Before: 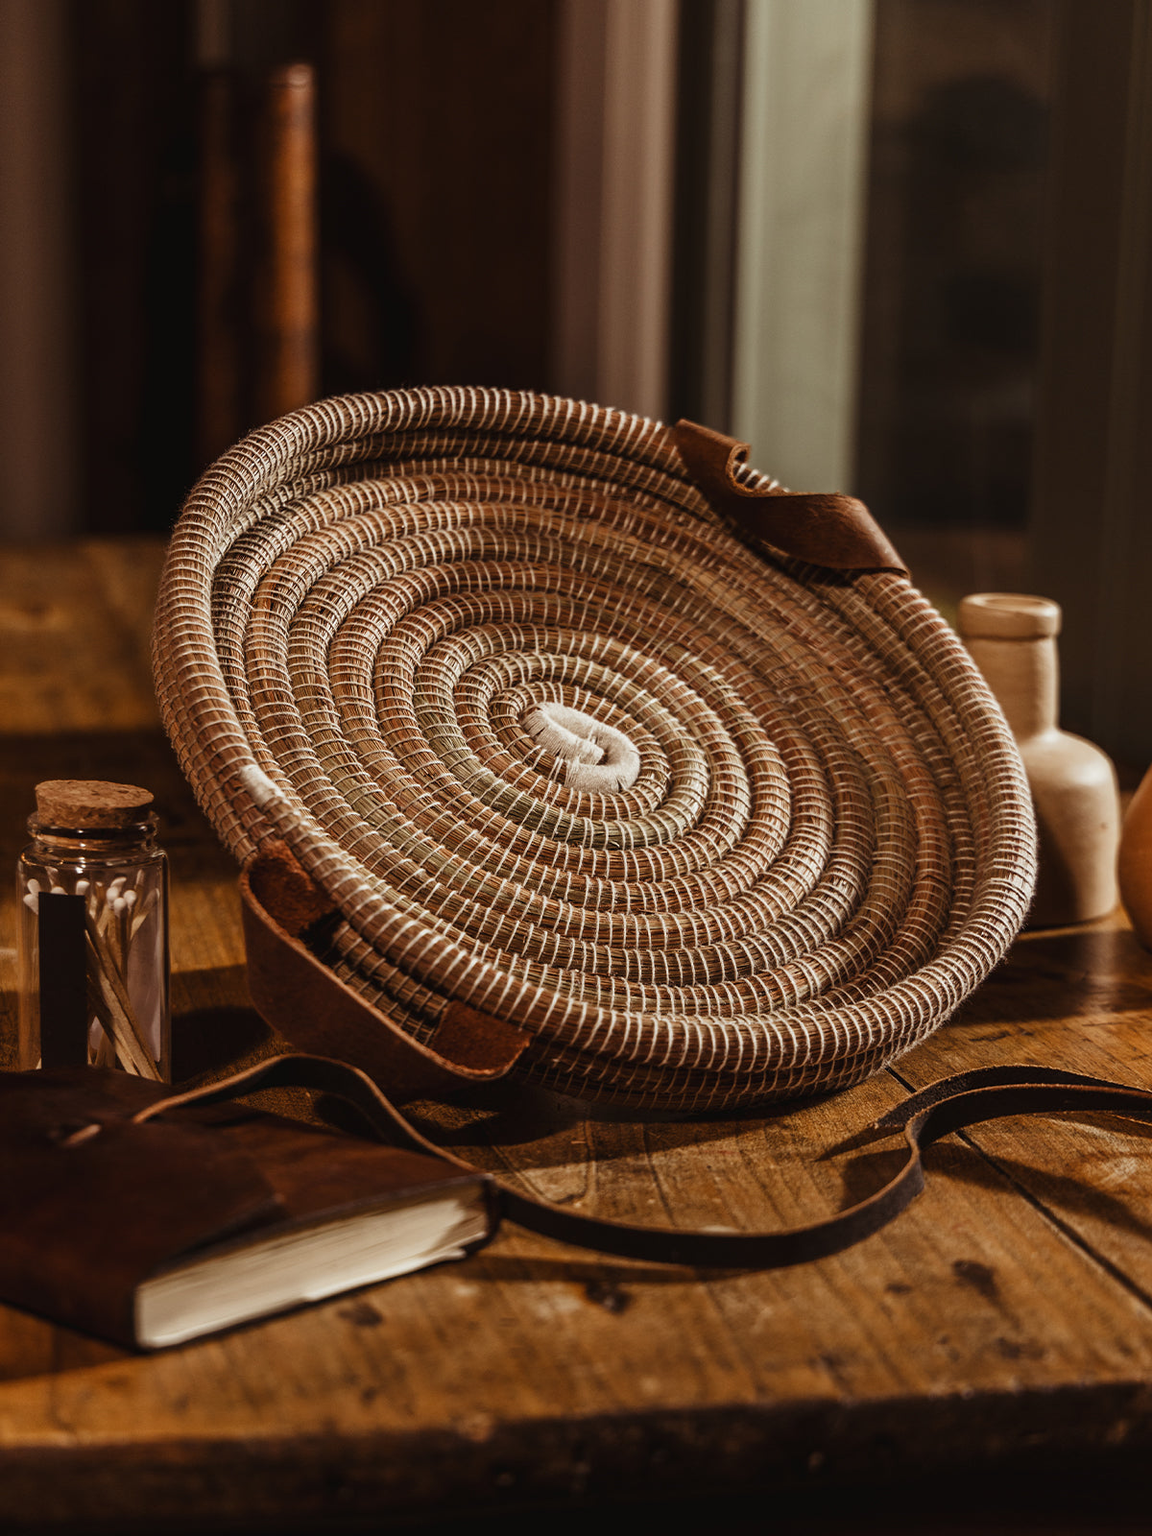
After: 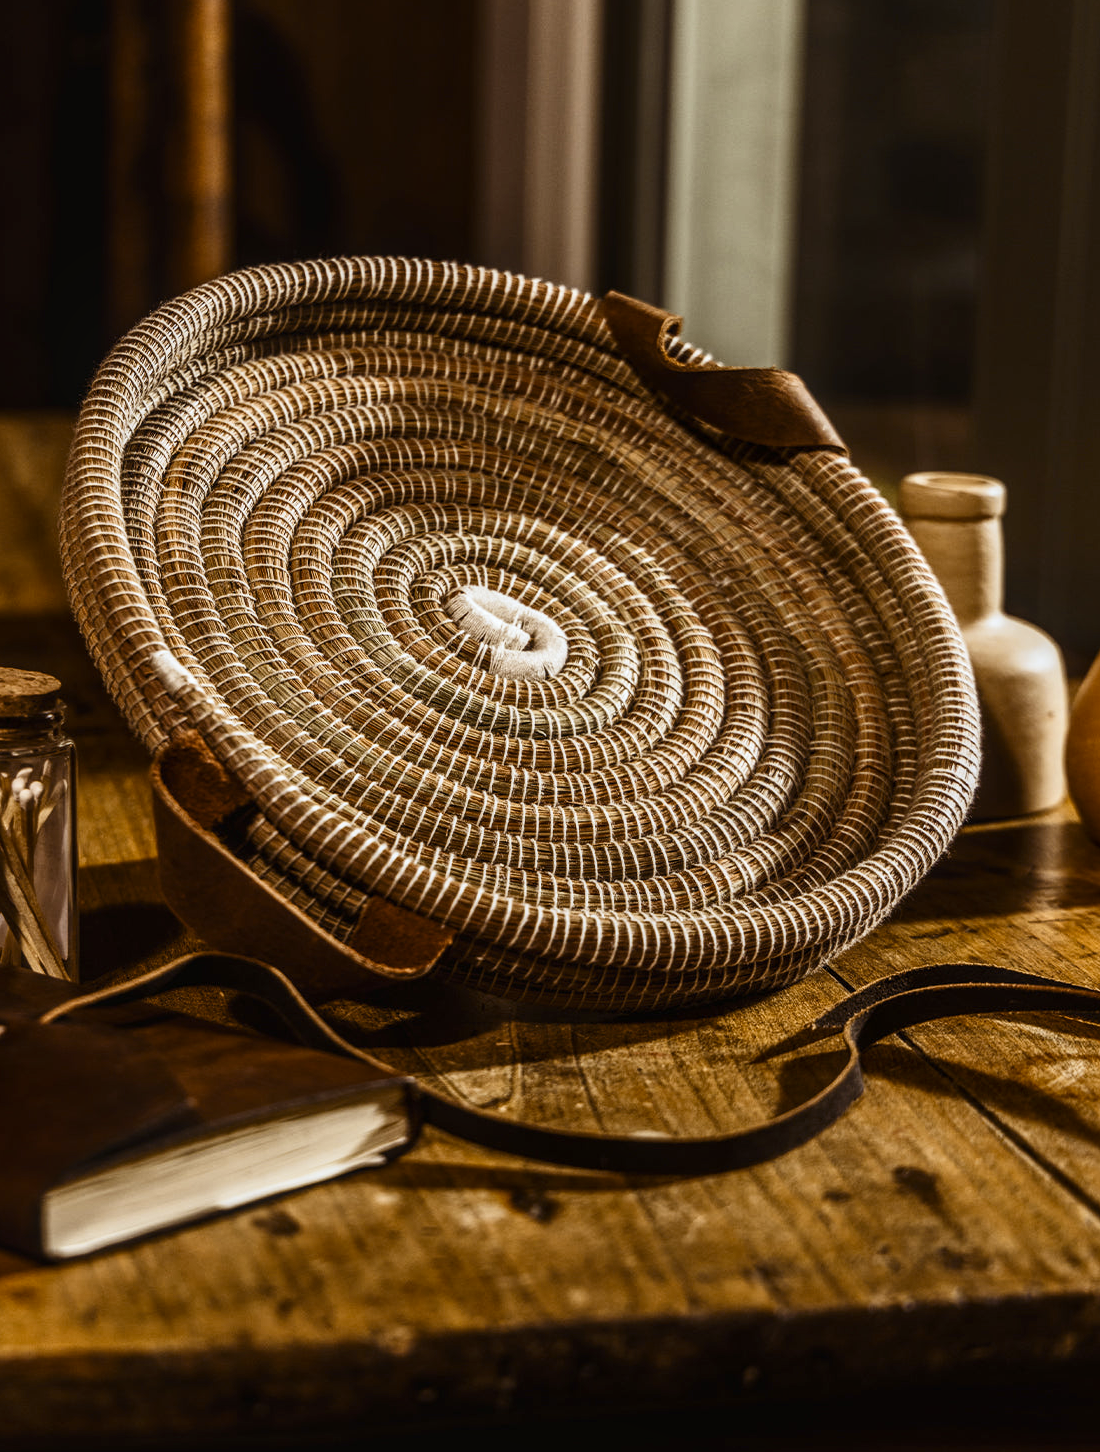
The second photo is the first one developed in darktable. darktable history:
local contrast: on, module defaults
contrast brightness saturation: contrast 0.24, brightness 0.09
color contrast: green-magenta contrast 0.85, blue-yellow contrast 1.25, unbound 0
crop and rotate: left 8.262%, top 9.226%
white balance: red 0.974, blue 1.044
